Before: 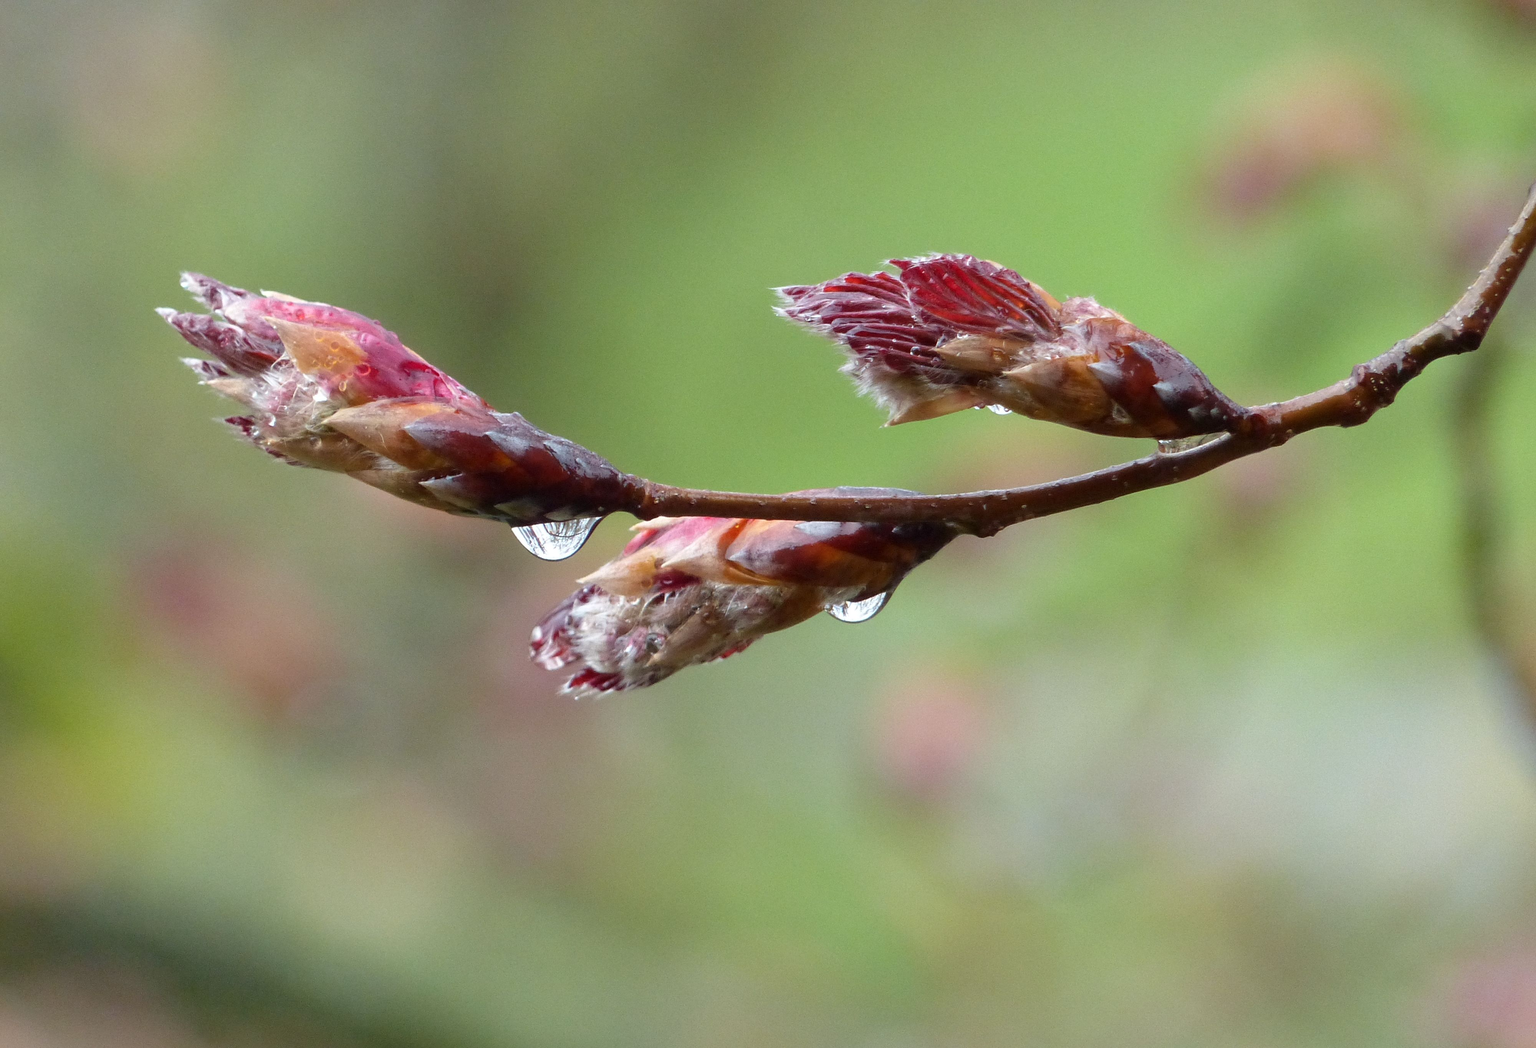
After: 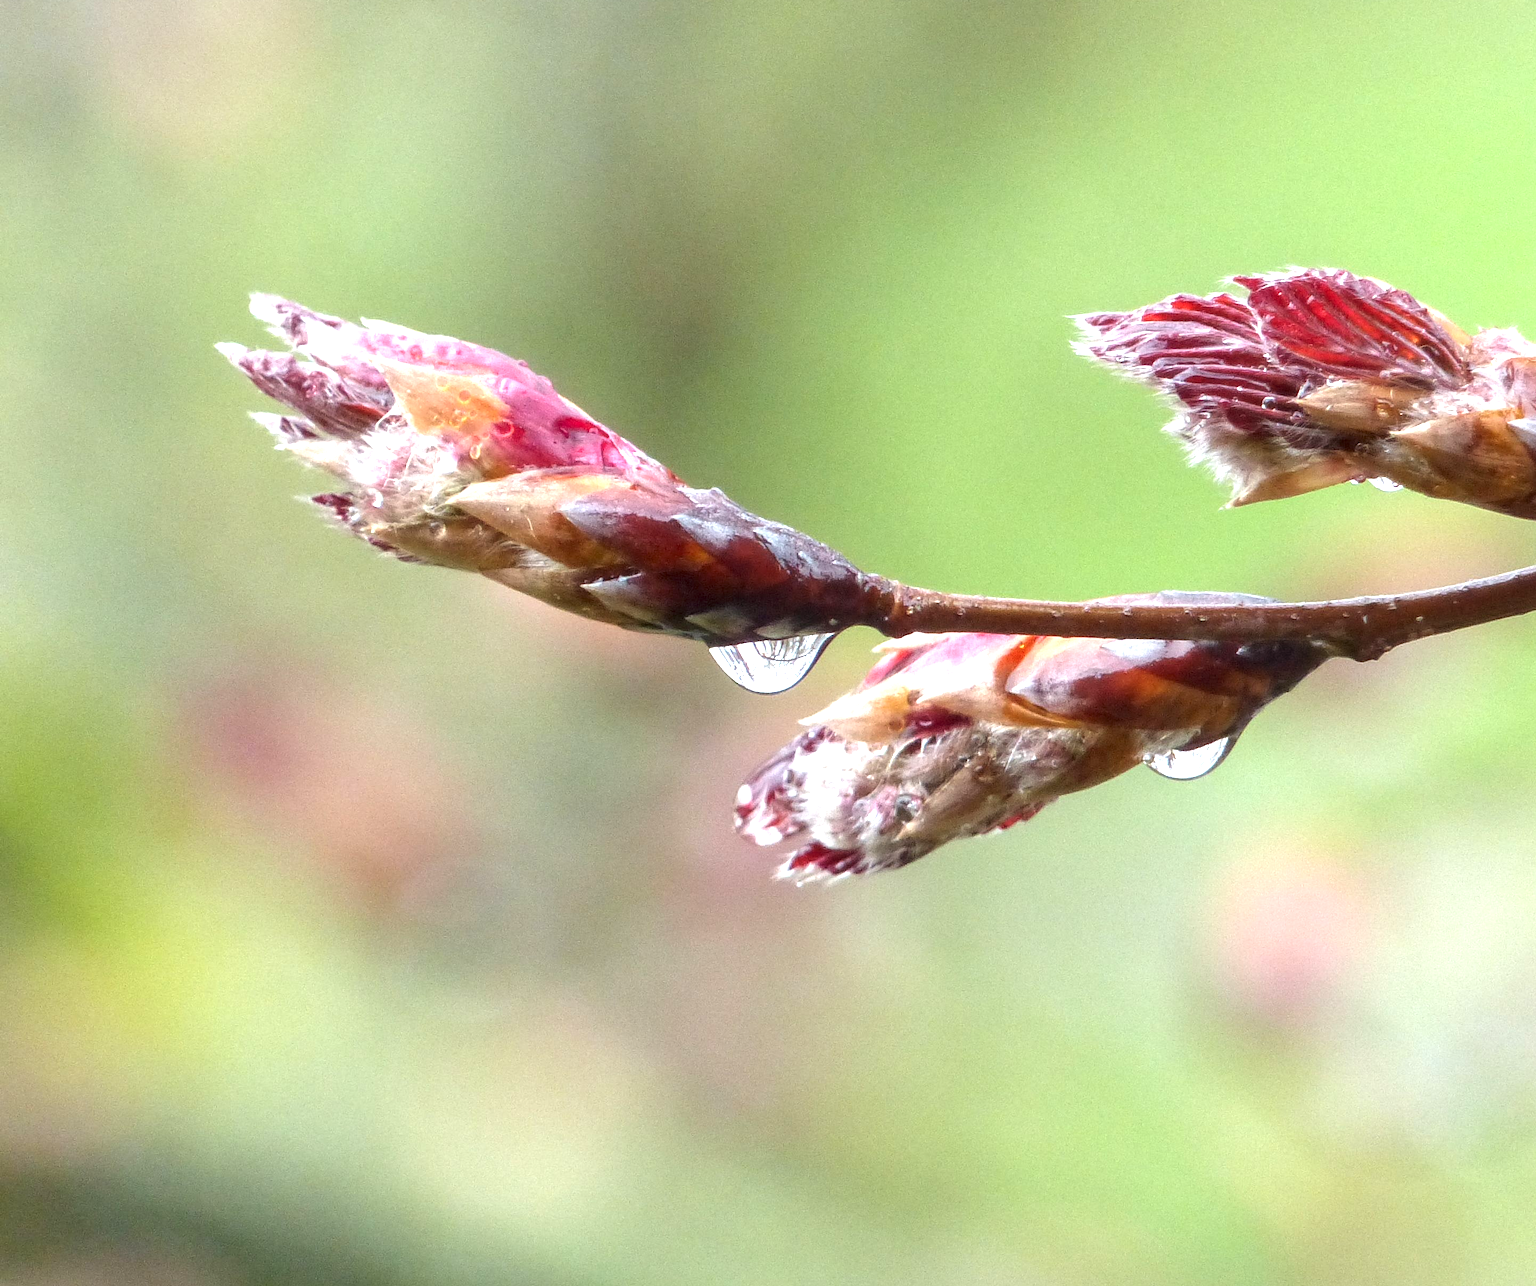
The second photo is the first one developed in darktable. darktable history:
crop: top 5.778%, right 27.842%, bottom 5.638%
haze removal: strength -0.064, compatibility mode true, adaptive false
exposure: exposure 1 EV, compensate exposure bias true, compensate highlight preservation false
local contrast: on, module defaults
